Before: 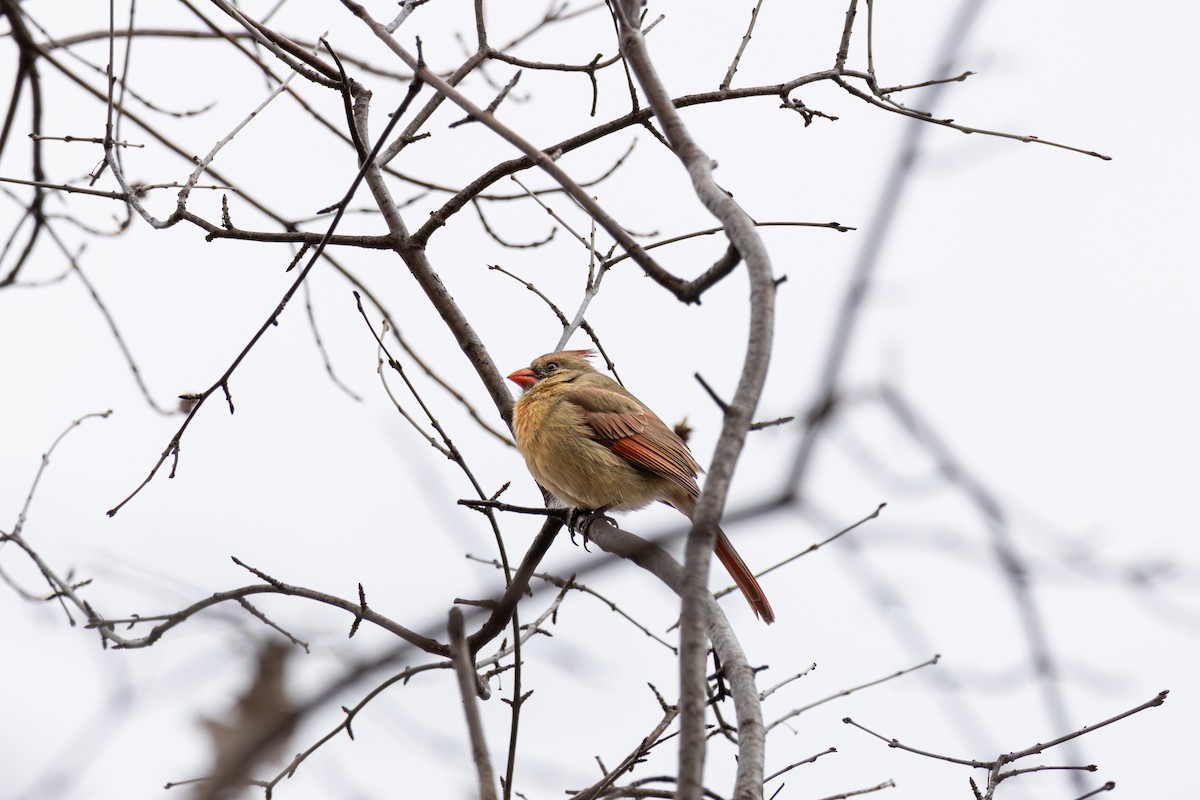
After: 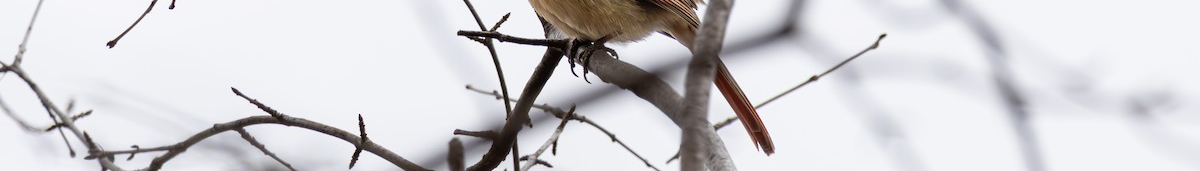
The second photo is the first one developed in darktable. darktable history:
crop and rotate: top 58.679%, bottom 19.89%
